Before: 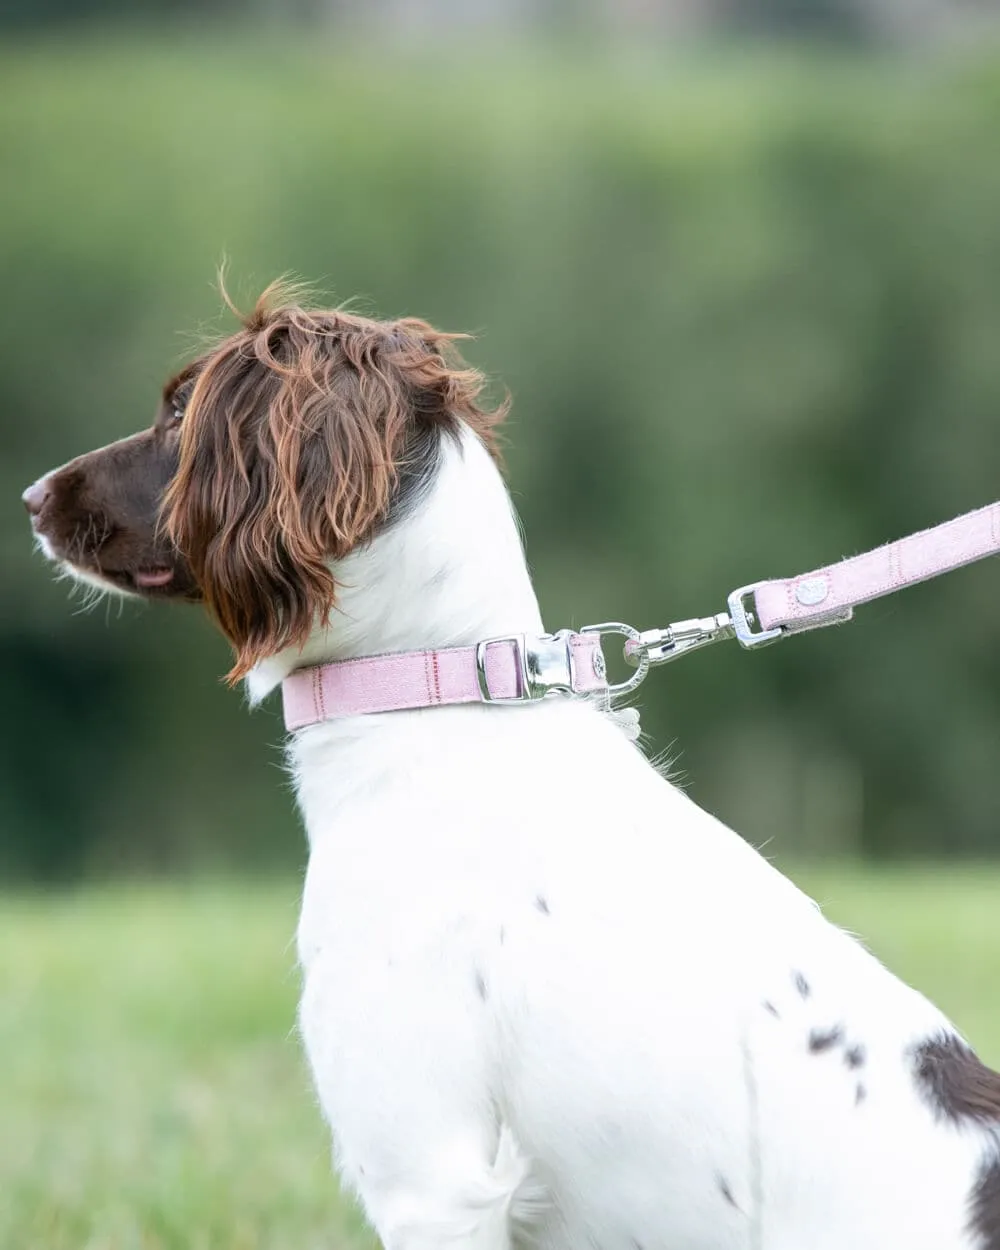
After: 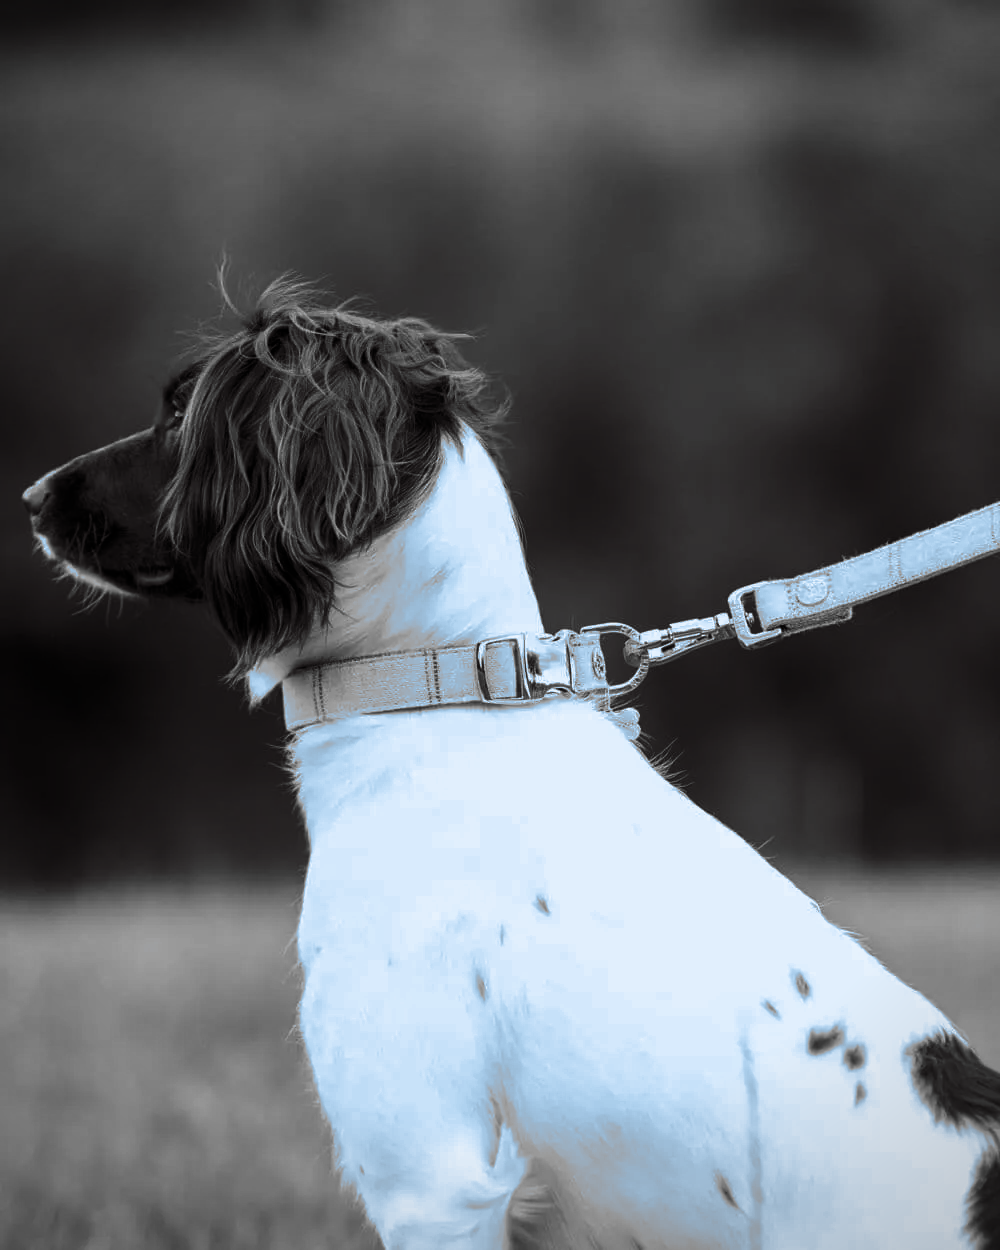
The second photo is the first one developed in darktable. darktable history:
contrast brightness saturation: contrast -0.03, brightness -0.59, saturation -1
vignetting: fall-off radius 60.92%
split-toning: shadows › hue 351.18°, shadows › saturation 0.86, highlights › hue 218.82°, highlights › saturation 0.73, balance -19.167
